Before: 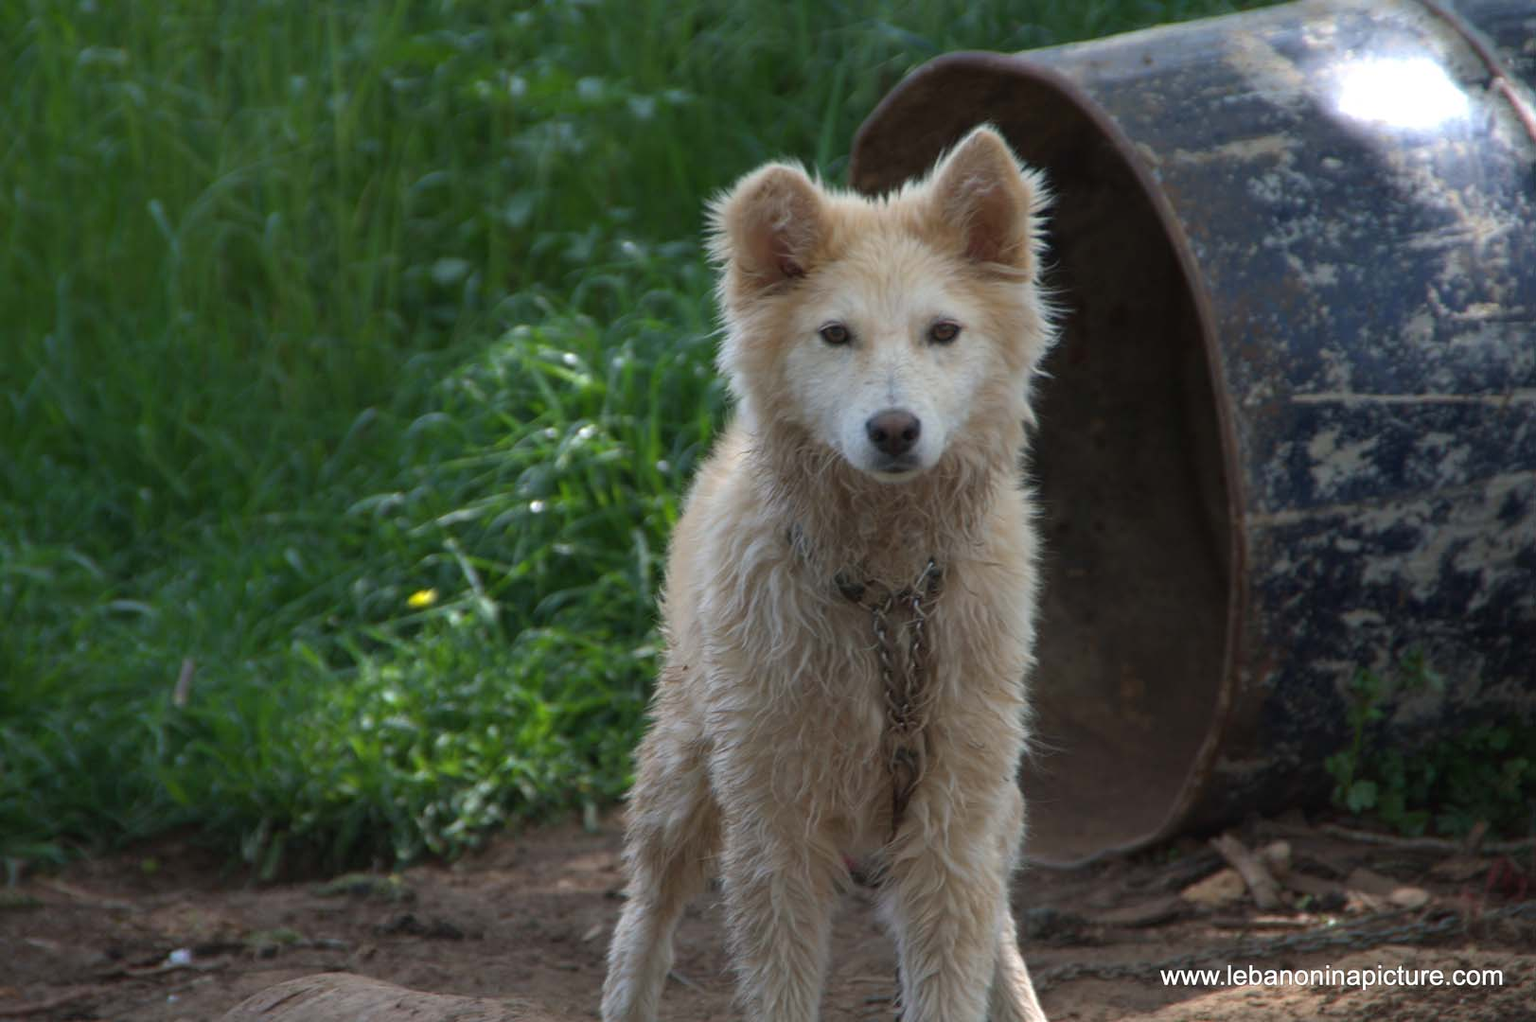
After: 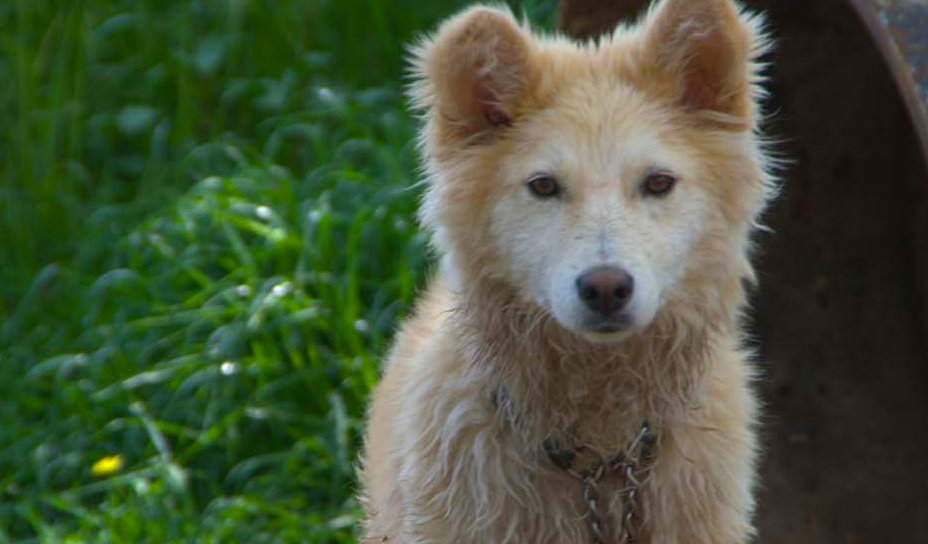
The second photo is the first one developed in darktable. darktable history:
color balance rgb: perceptual saturation grading › global saturation 30%, global vibrance 20%
crop: left 20.932%, top 15.471%, right 21.848%, bottom 34.081%
